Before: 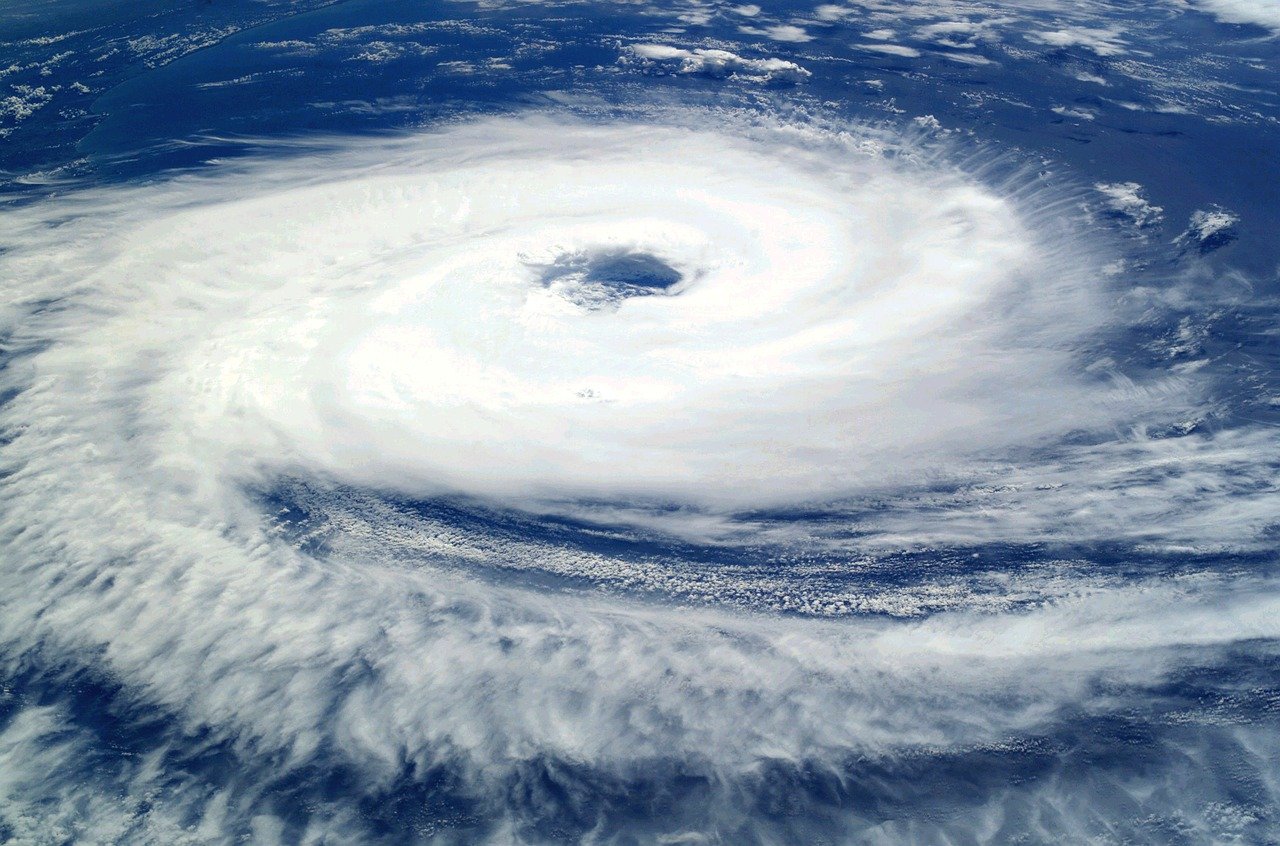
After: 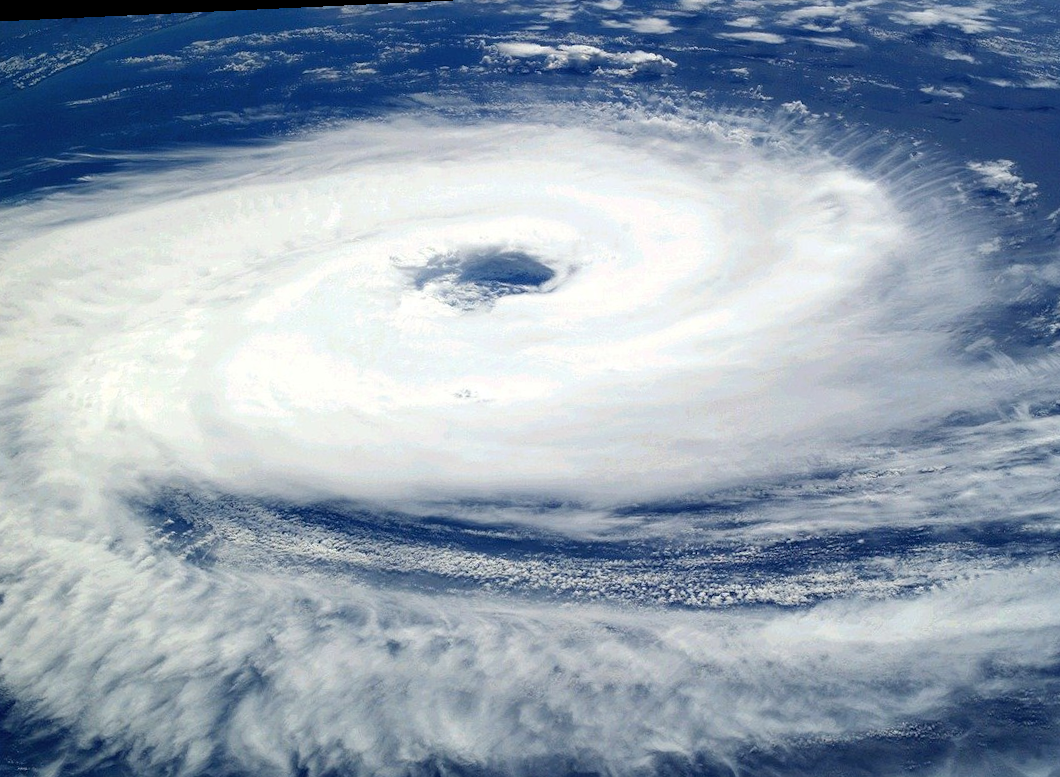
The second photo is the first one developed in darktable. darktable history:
shadows and highlights: radius 331.84, shadows 53.55, highlights -100, compress 94.63%, highlights color adjustment 73.23%, soften with gaussian
exposure: compensate highlight preservation false
rotate and perspective: rotation -2.22°, lens shift (horizontal) -0.022, automatic cropping off
crop: left 9.929%, top 3.475%, right 9.188%, bottom 9.529%
